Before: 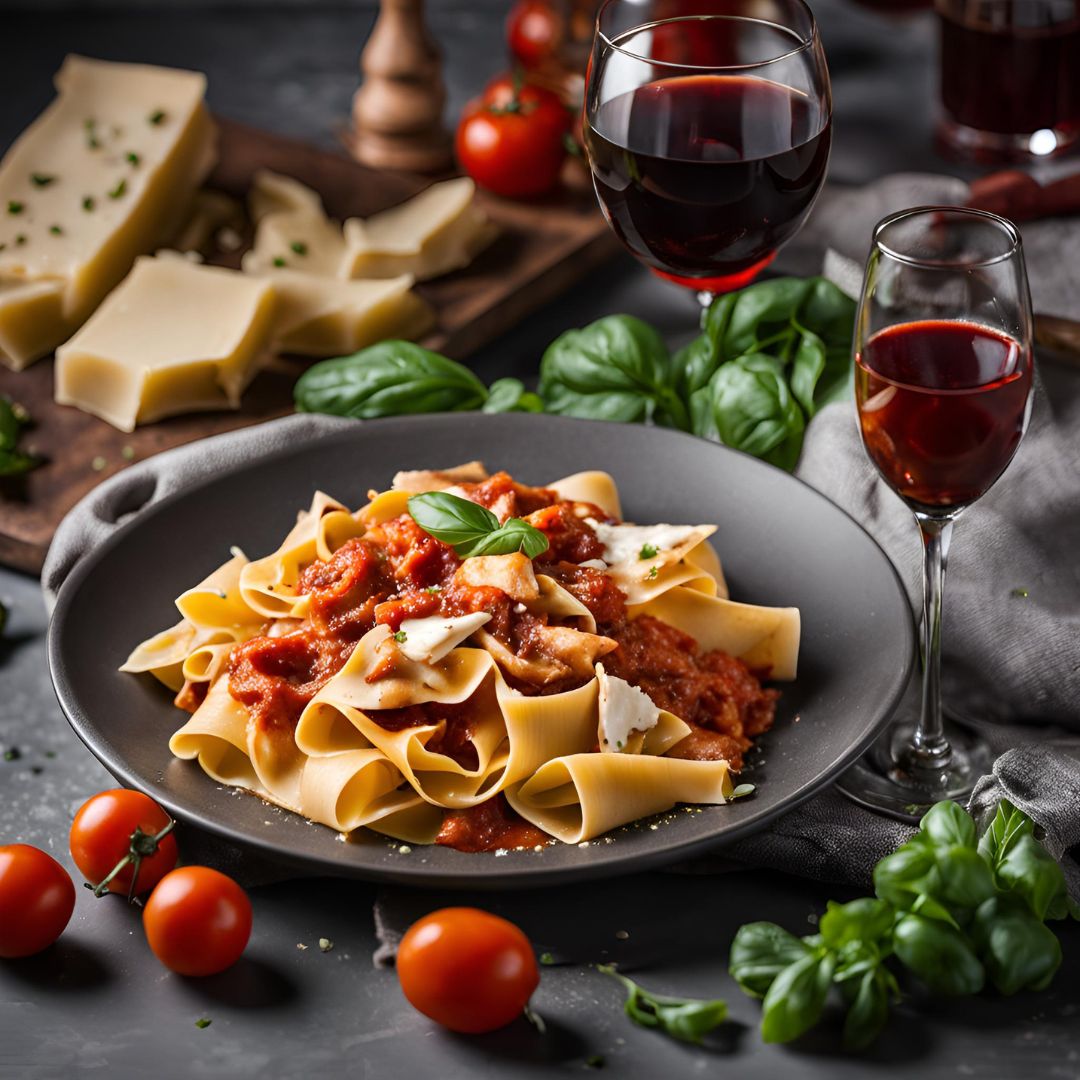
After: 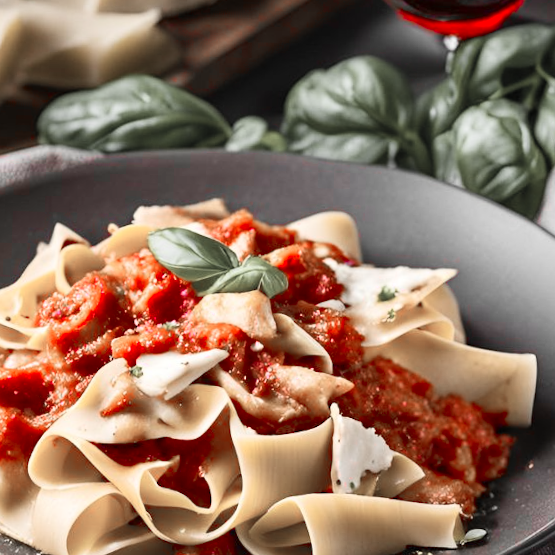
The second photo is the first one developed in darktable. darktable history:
contrast brightness saturation: contrast 0.2, brightness 0.16, saturation 0.22
color zones: curves: ch1 [(0, 0.831) (0.08, 0.771) (0.157, 0.268) (0.241, 0.207) (0.562, -0.005) (0.714, -0.013) (0.876, 0.01) (1, 0.831)]
rotate and perspective: rotation 1.72°, automatic cropping off
crop: left 25%, top 25%, right 25%, bottom 25%
